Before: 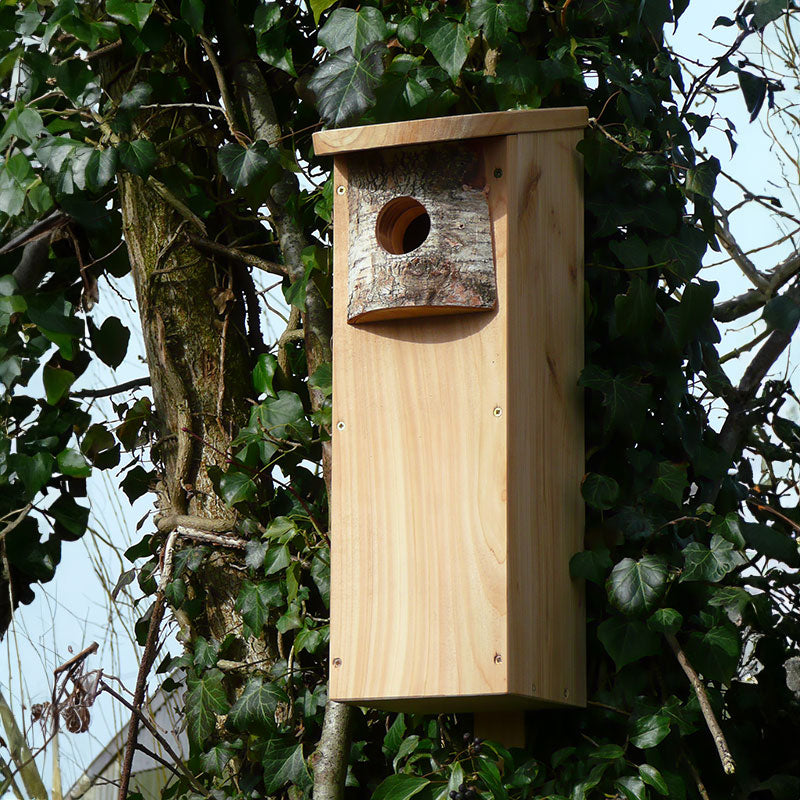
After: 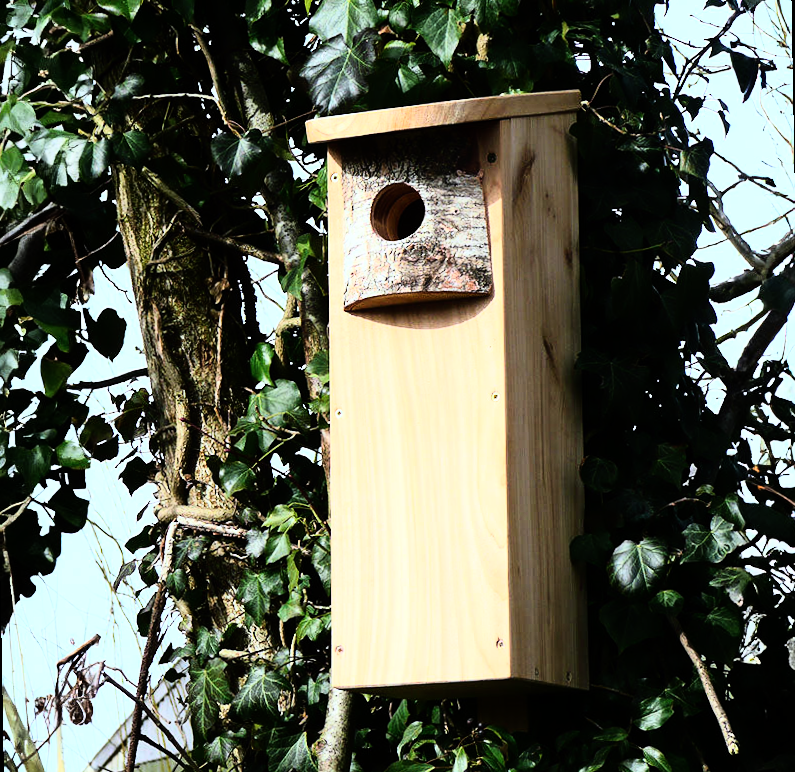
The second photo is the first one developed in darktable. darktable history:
color calibration: x 0.355, y 0.367, temperature 4700.38 K
rotate and perspective: rotation -1°, crop left 0.011, crop right 0.989, crop top 0.025, crop bottom 0.975
rgb curve: curves: ch0 [(0, 0) (0.21, 0.15) (0.24, 0.21) (0.5, 0.75) (0.75, 0.96) (0.89, 0.99) (1, 1)]; ch1 [(0, 0.02) (0.21, 0.13) (0.25, 0.2) (0.5, 0.67) (0.75, 0.9) (0.89, 0.97) (1, 1)]; ch2 [(0, 0.02) (0.21, 0.13) (0.25, 0.2) (0.5, 0.67) (0.75, 0.9) (0.89, 0.97) (1, 1)], compensate middle gray true
